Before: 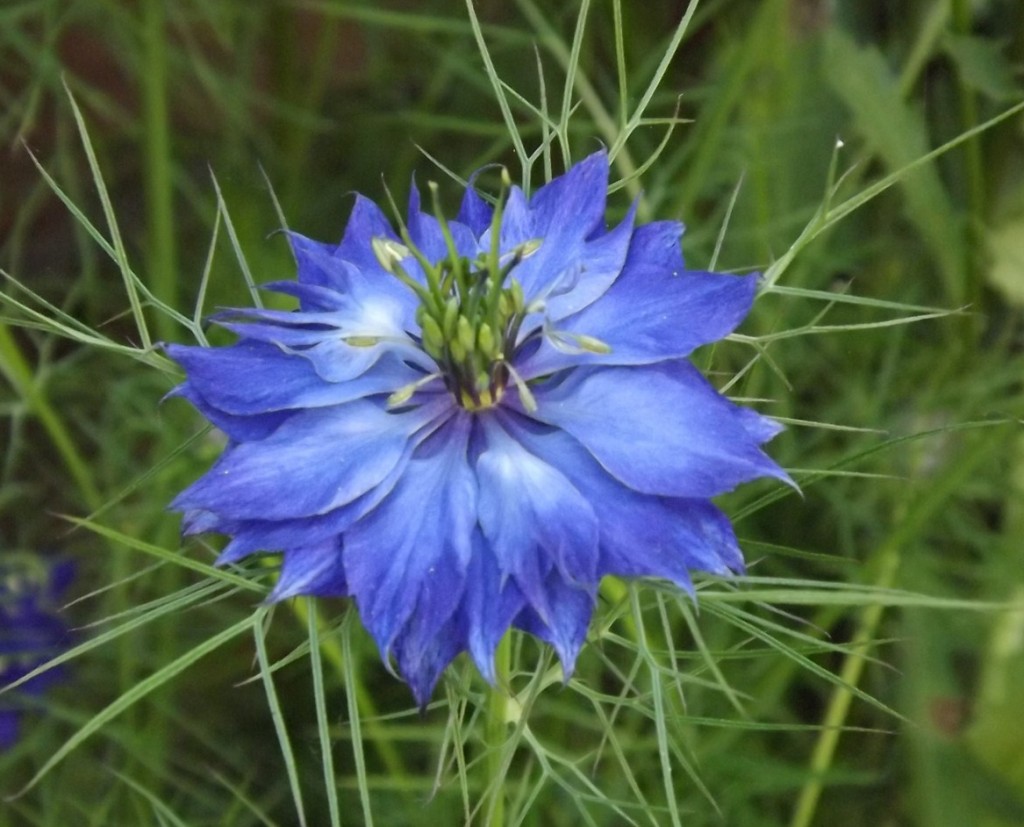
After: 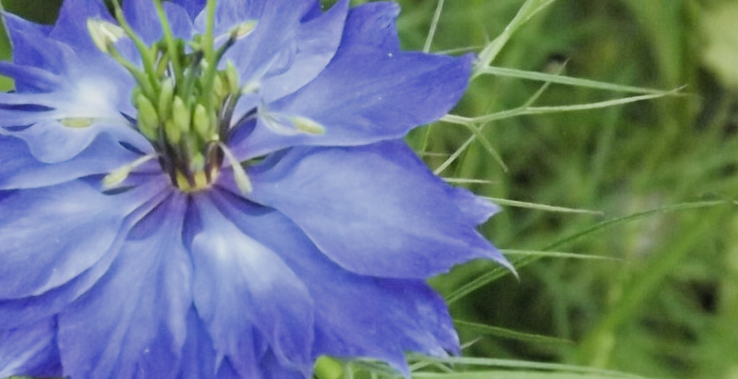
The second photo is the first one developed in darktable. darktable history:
filmic rgb: black relative exposure -7.65 EV, white relative exposure 4.56 EV, hardness 3.61, add noise in highlights 0.002, color science v3 (2019), use custom middle-gray values true, contrast in highlights soft
crop and rotate: left 27.883%, top 26.58%, bottom 27.48%
exposure: exposure 0.607 EV, compensate highlight preservation false
